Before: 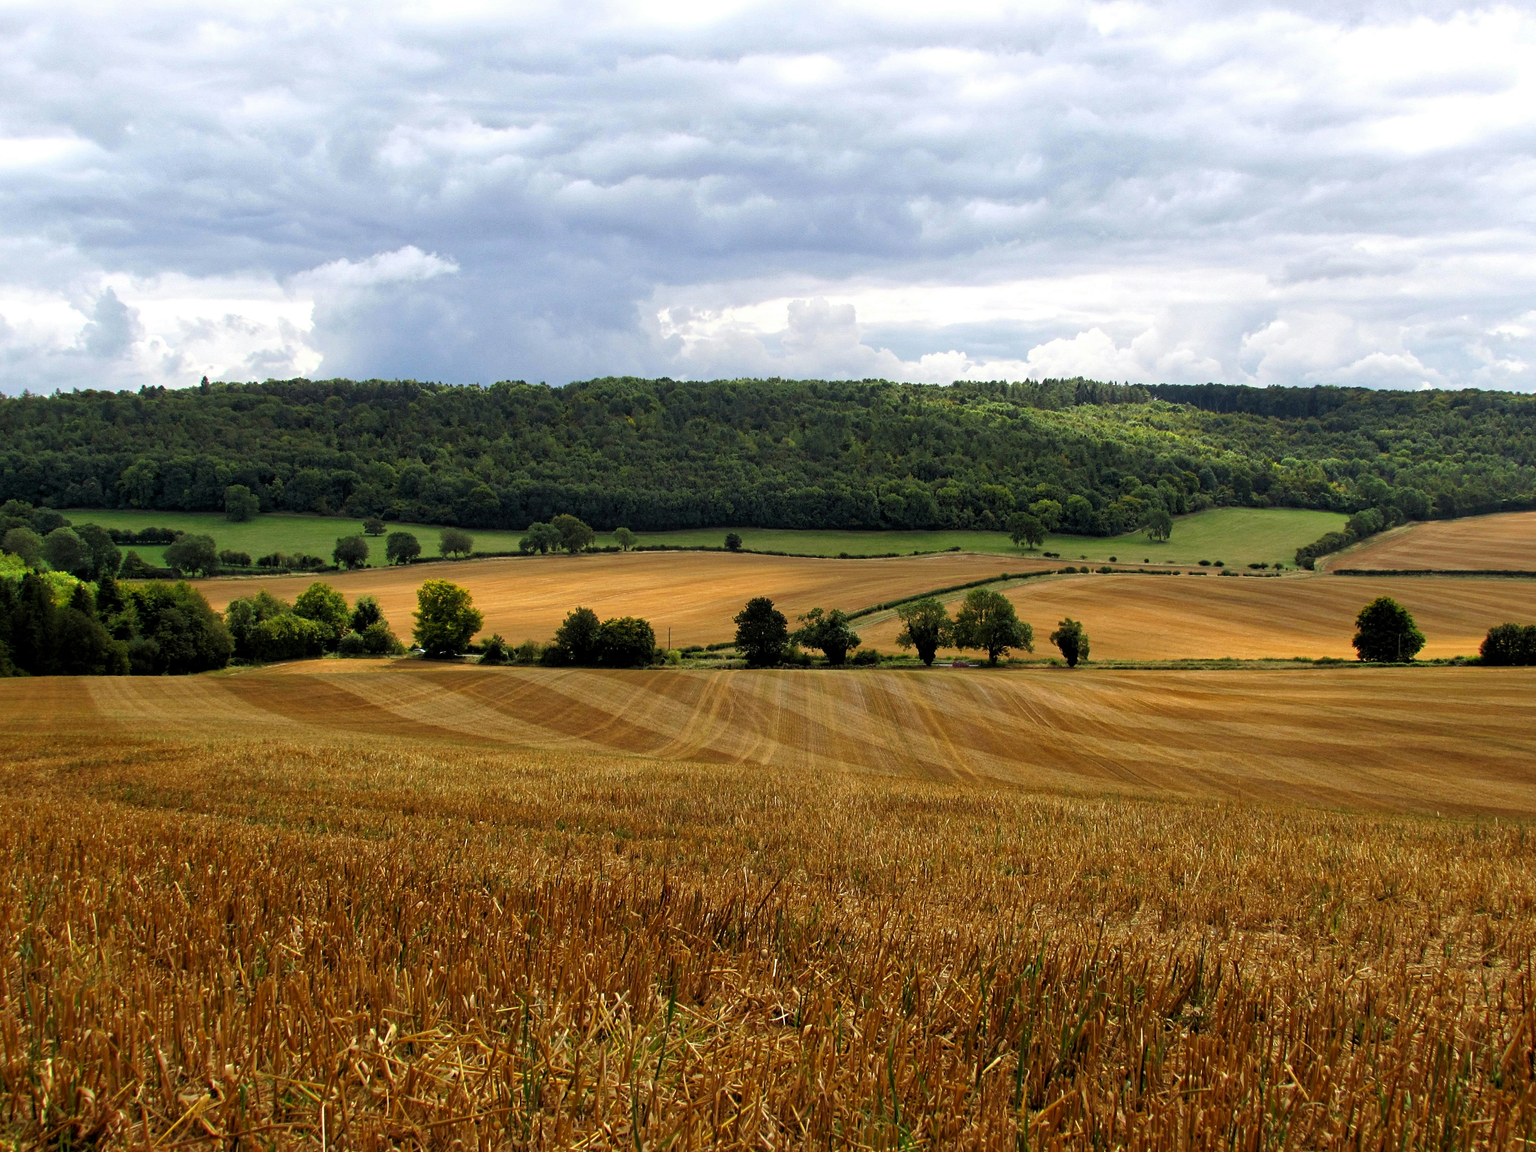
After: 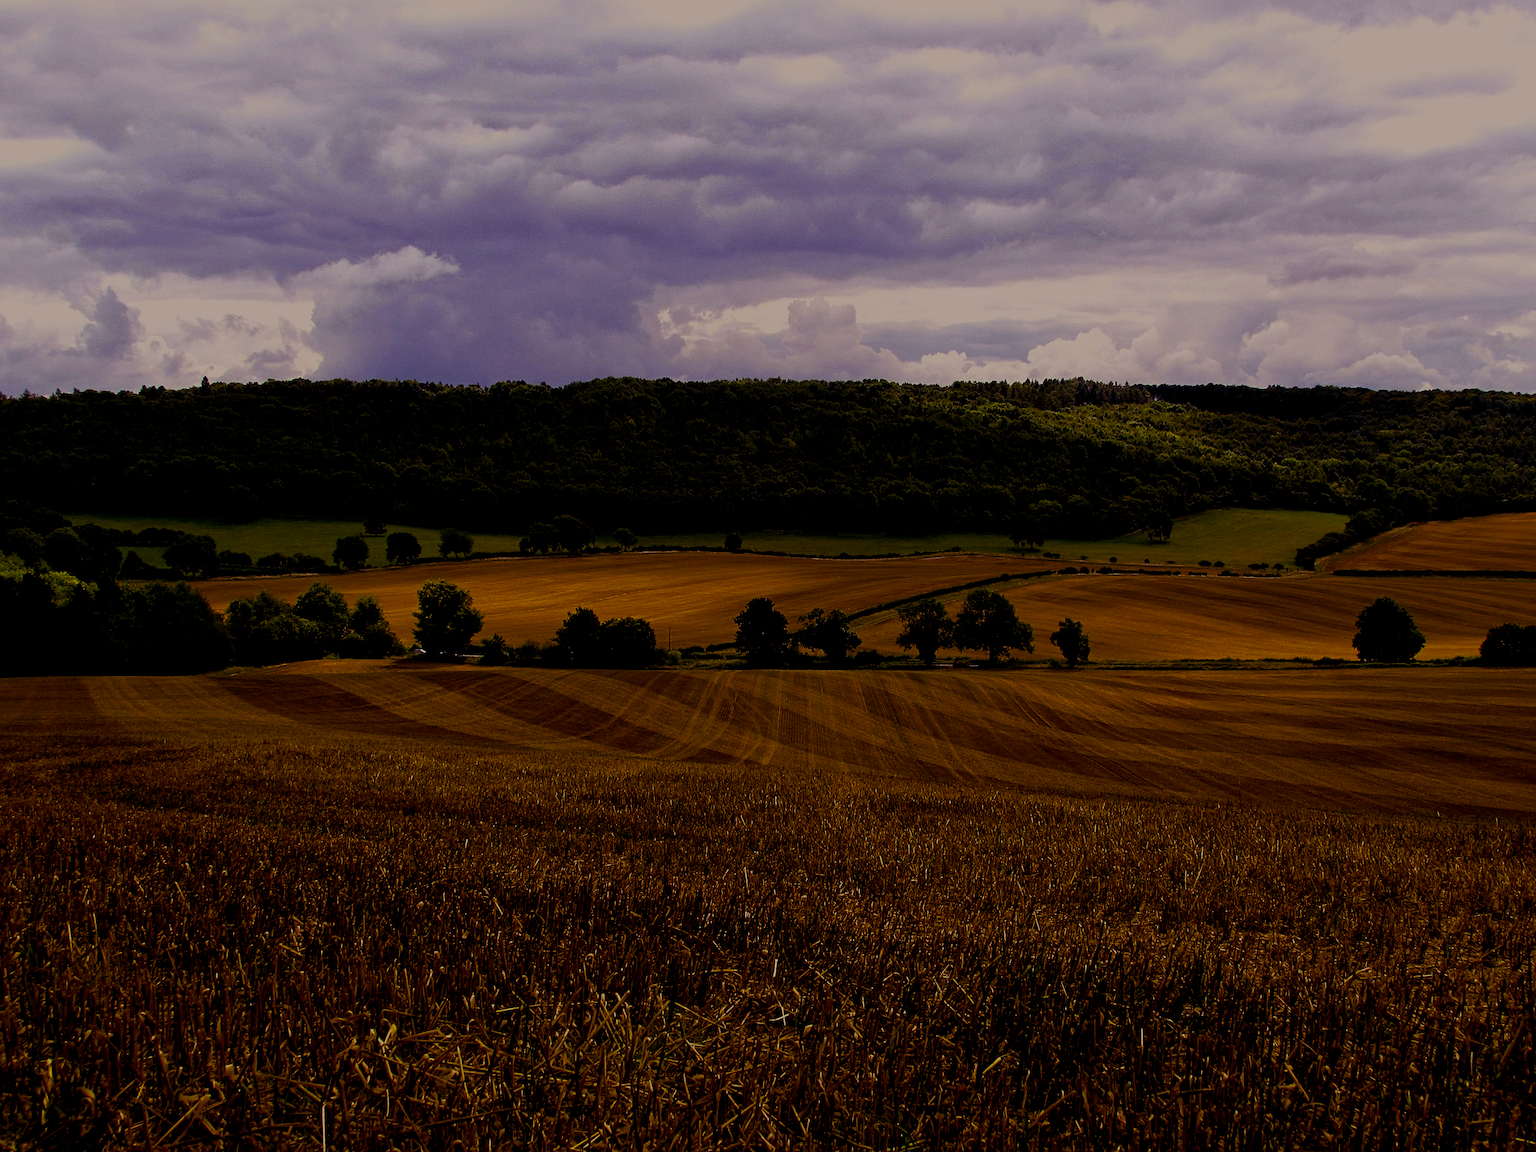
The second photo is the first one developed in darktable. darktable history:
color balance rgb: shadows lift › luminance -21.66%, shadows lift › chroma 8.98%, shadows lift › hue 283.37°, power › chroma 1.55%, power › hue 25.59°, highlights gain › luminance 6.08%, highlights gain › chroma 2.55%, highlights gain › hue 90°, global offset › luminance -0.87%, perceptual saturation grading › global saturation 27.49%, perceptual saturation grading › highlights -28.39%, perceptual saturation grading › mid-tones 15.22%, perceptual saturation grading › shadows 33.98%, perceptual brilliance grading › highlights 10%, perceptual brilliance grading › mid-tones 5%
exposure: exposure -2.002 EV, compensate highlight preservation false
sharpen: on, module defaults
tone equalizer: -8 EV -0.417 EV, -7 EV -0.389 EV, -6 EV -0.333 EV, -5 EV -0.222 EV, -3 EV 0.222 EV, -2 EV 0.333 EV, -1 EV 0.389 EV, +0 EV 0.417 EV, edges refinement/feathering 500, mask exposure compensation -1.57 EV, preserve details no
